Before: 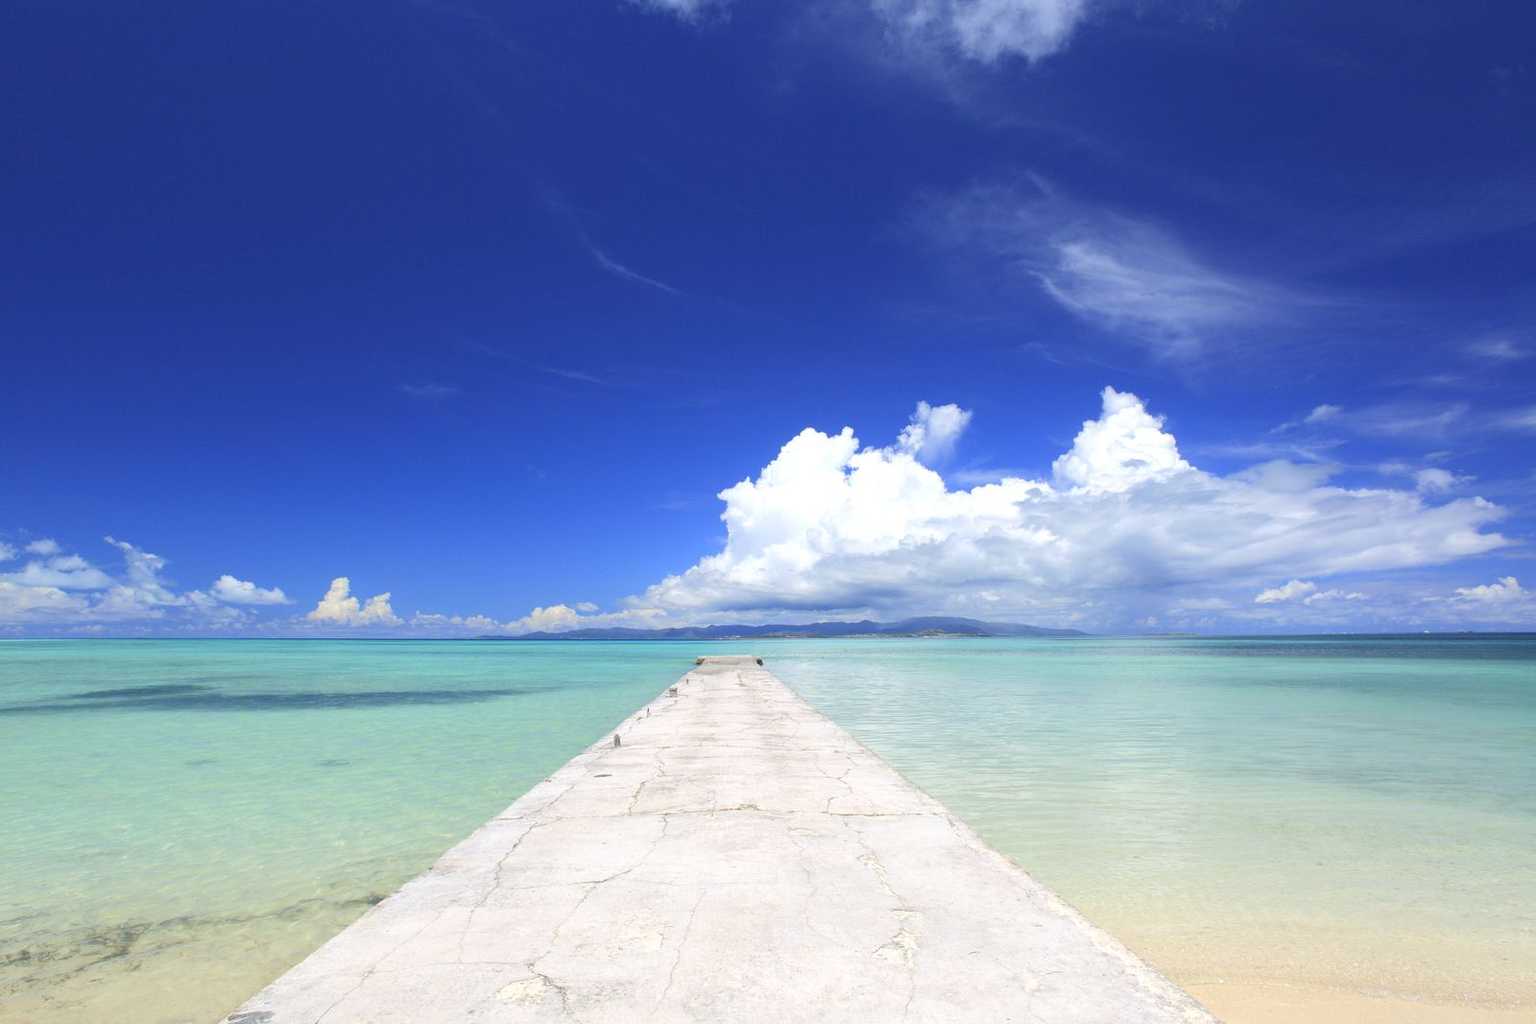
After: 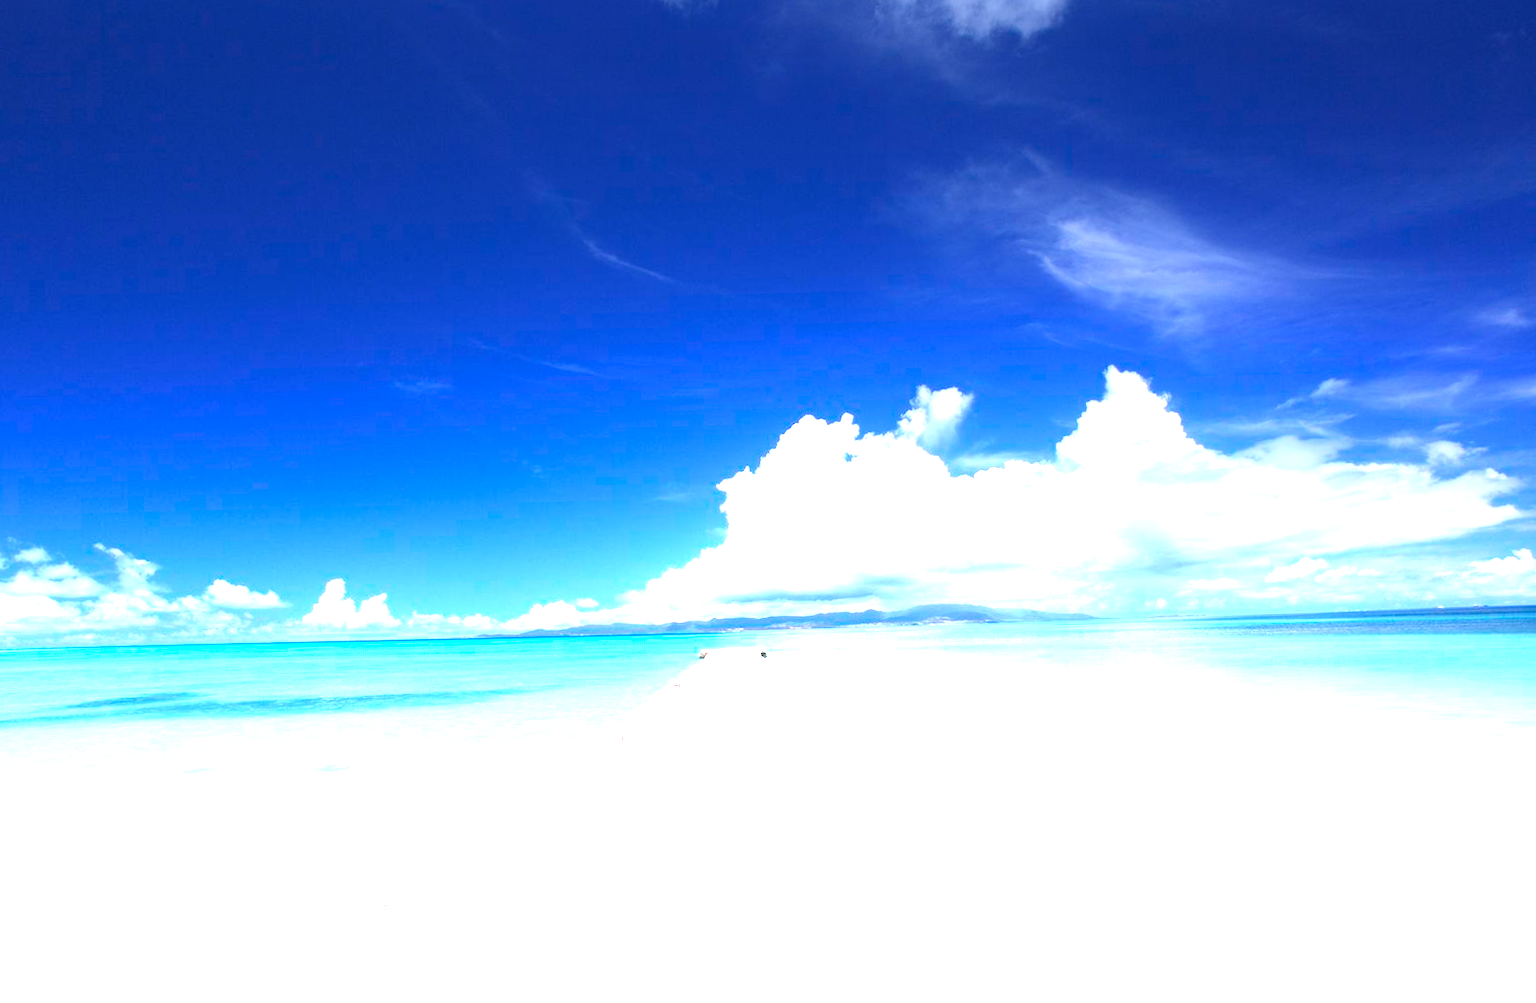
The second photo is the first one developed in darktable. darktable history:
rotate and perspective: rotation -1.42°, crop left 0.016, crop right 0.984, crop top 0.035, crop bottom 0.965
white balance: red 1.004, blue 1.096
tone equalizer: on, module defaults
graduated density: density -3.9 EV
